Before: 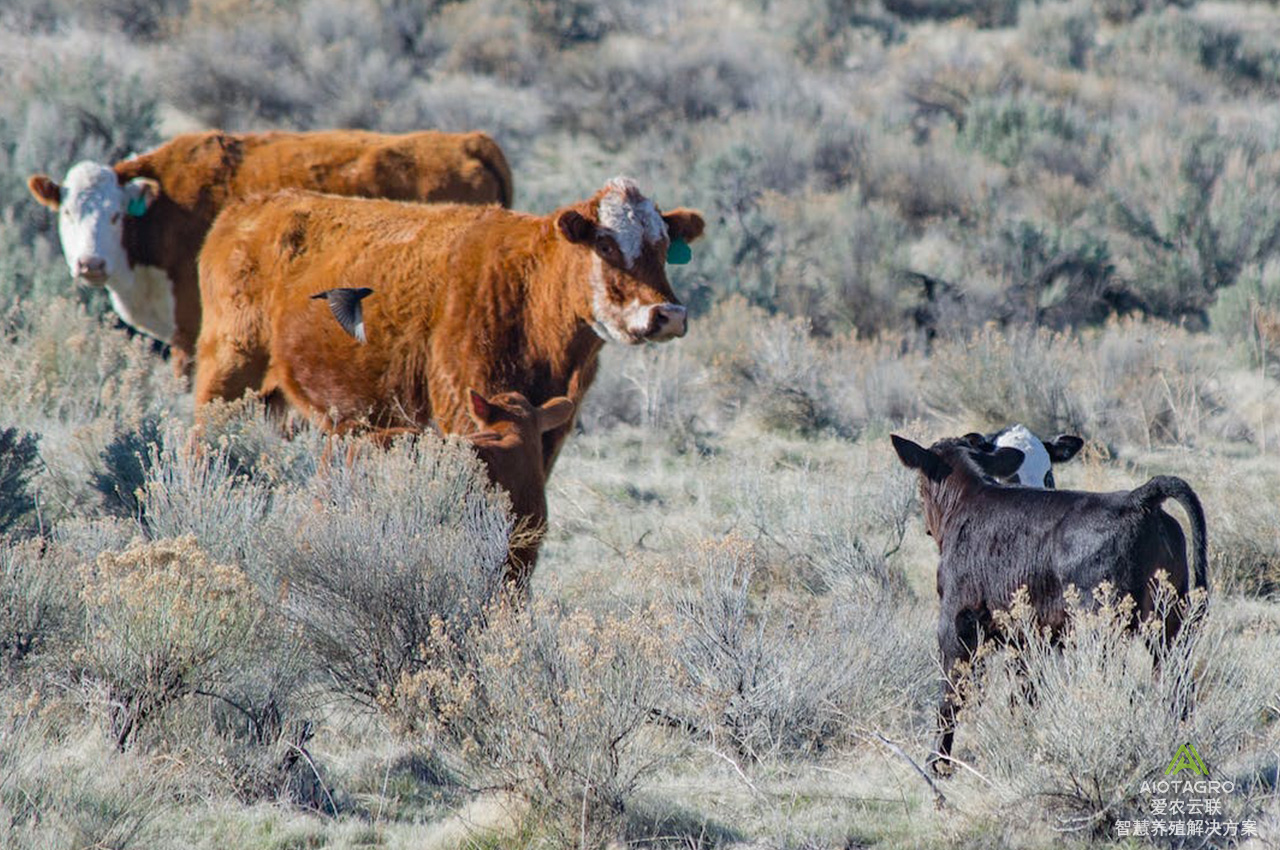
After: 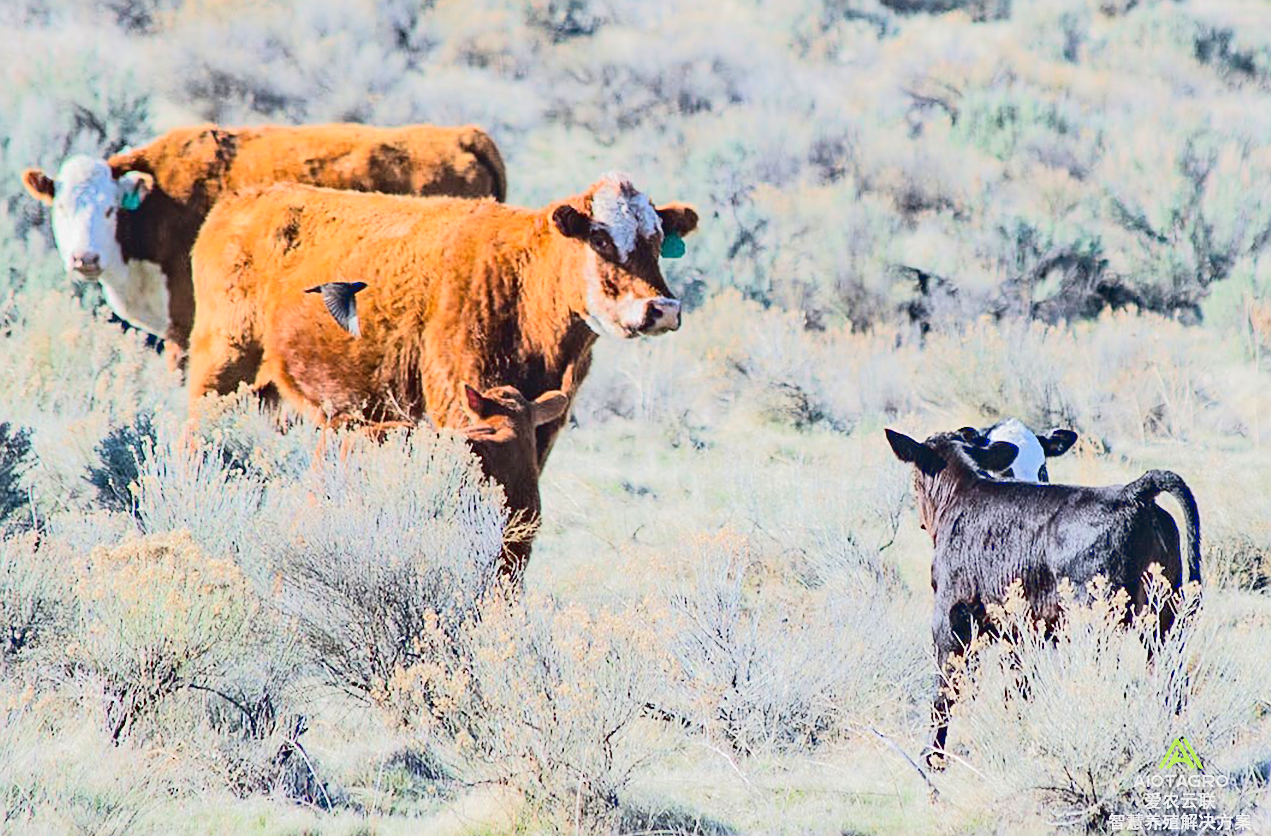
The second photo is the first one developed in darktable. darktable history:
sharpen: on, module defaults
tone equalizer: -7 EV 0.145 EV, -6 EV 0.637 EV, -5 EV 1.14 EV, -4 EV 1.32 EV, -3 EV 1.15 EV, -2 EV 0.6 EV, -1 EV 0.167 EV, edges refinement/feathering 500, mask exposure compensation -1.57 EV, preserve details no
crop: left 0.475%, top 0.713%, right 0.158%, bottom 0.845%
exposure: compensate exposure bias true, compensate highlight preservation false
tone curve: curves: ch0 [(0, 0.045) (0.155, 0.169) (0.46, 0.466) (0.751, 0.788) (1, 0.961)]; ch1 [(0, 0) (0.43, 0.408) (0.472, 0.469) (0.505, 0.503) (0.553, 0.563) (0.592, 0.581) (0.631, 0.625) (1, 1)]; ch2 [(0, 0) (0.505, 0.495) (0.55, 0.557) (0.583, 0.573) (1, 1)], color space Lab, linked channels, preserve colors none
